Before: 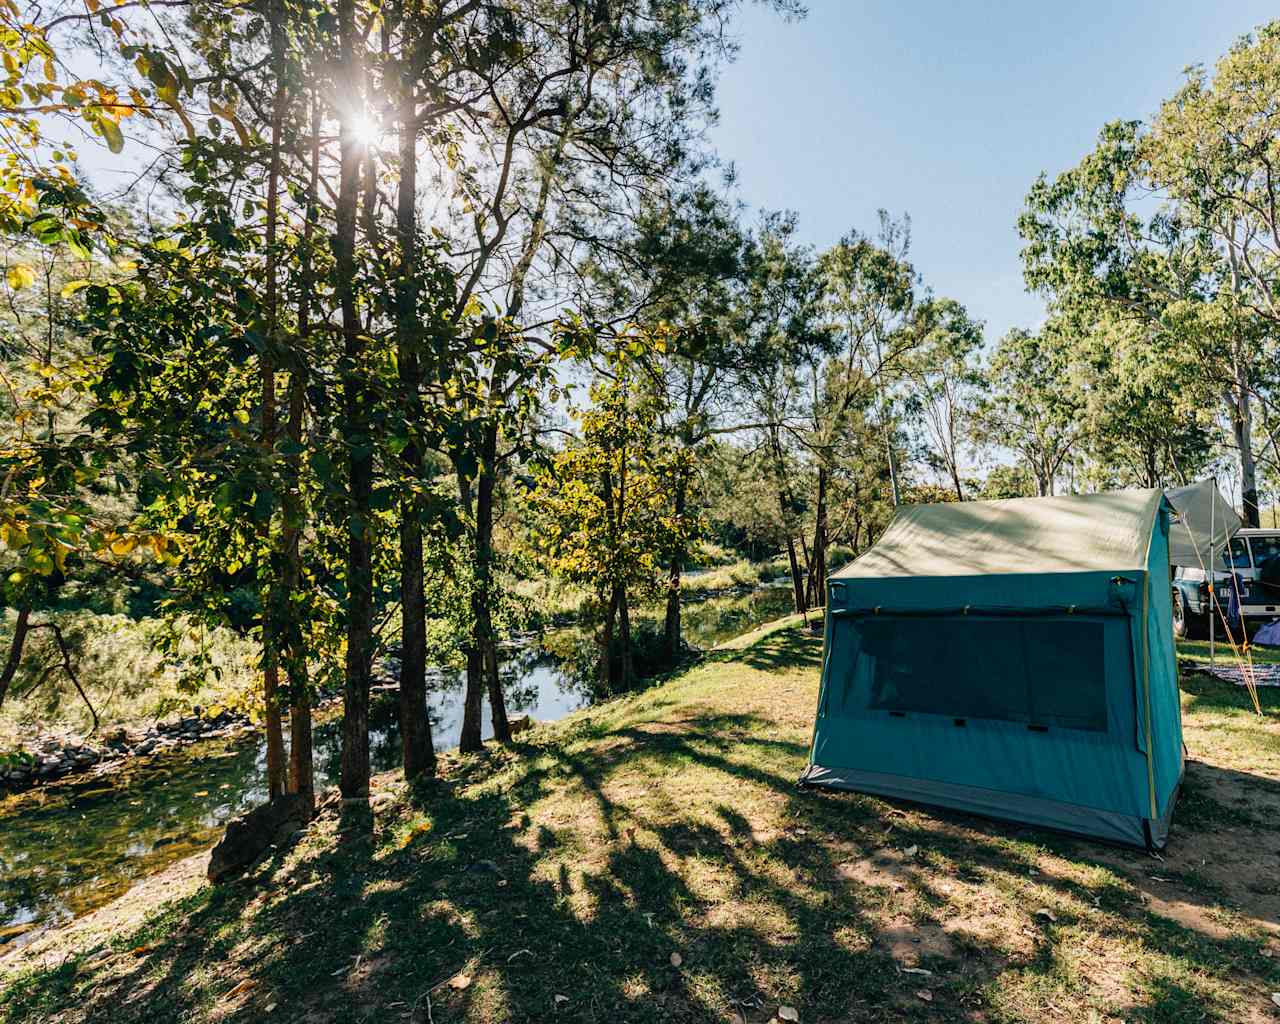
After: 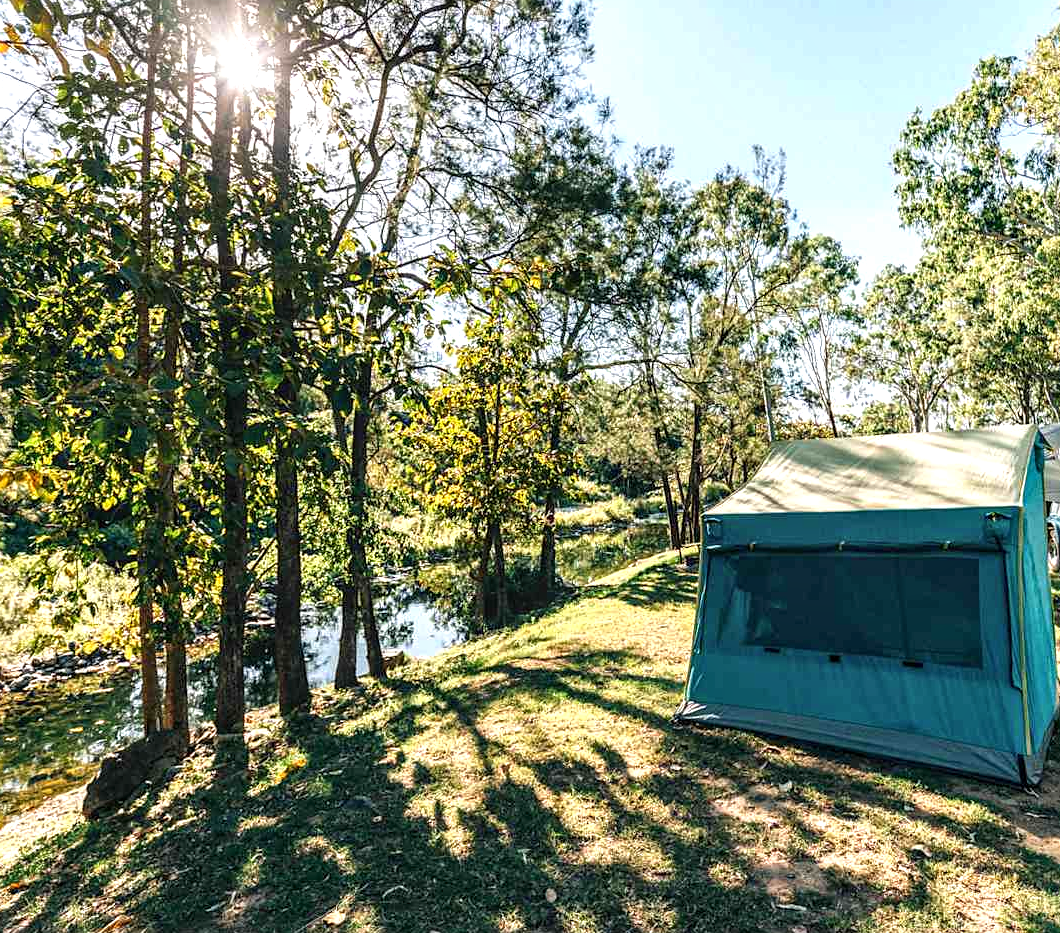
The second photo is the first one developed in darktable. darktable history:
crop: left 9.833%, top 6.316%, right 7.308%, bottom 2.487%
exposure: black level correction 0, exposure 0.691 EV, compensate exposure bias true, compensate highlight preservation false
sharpen: amount 0.211
local contrast: on, module defaults
